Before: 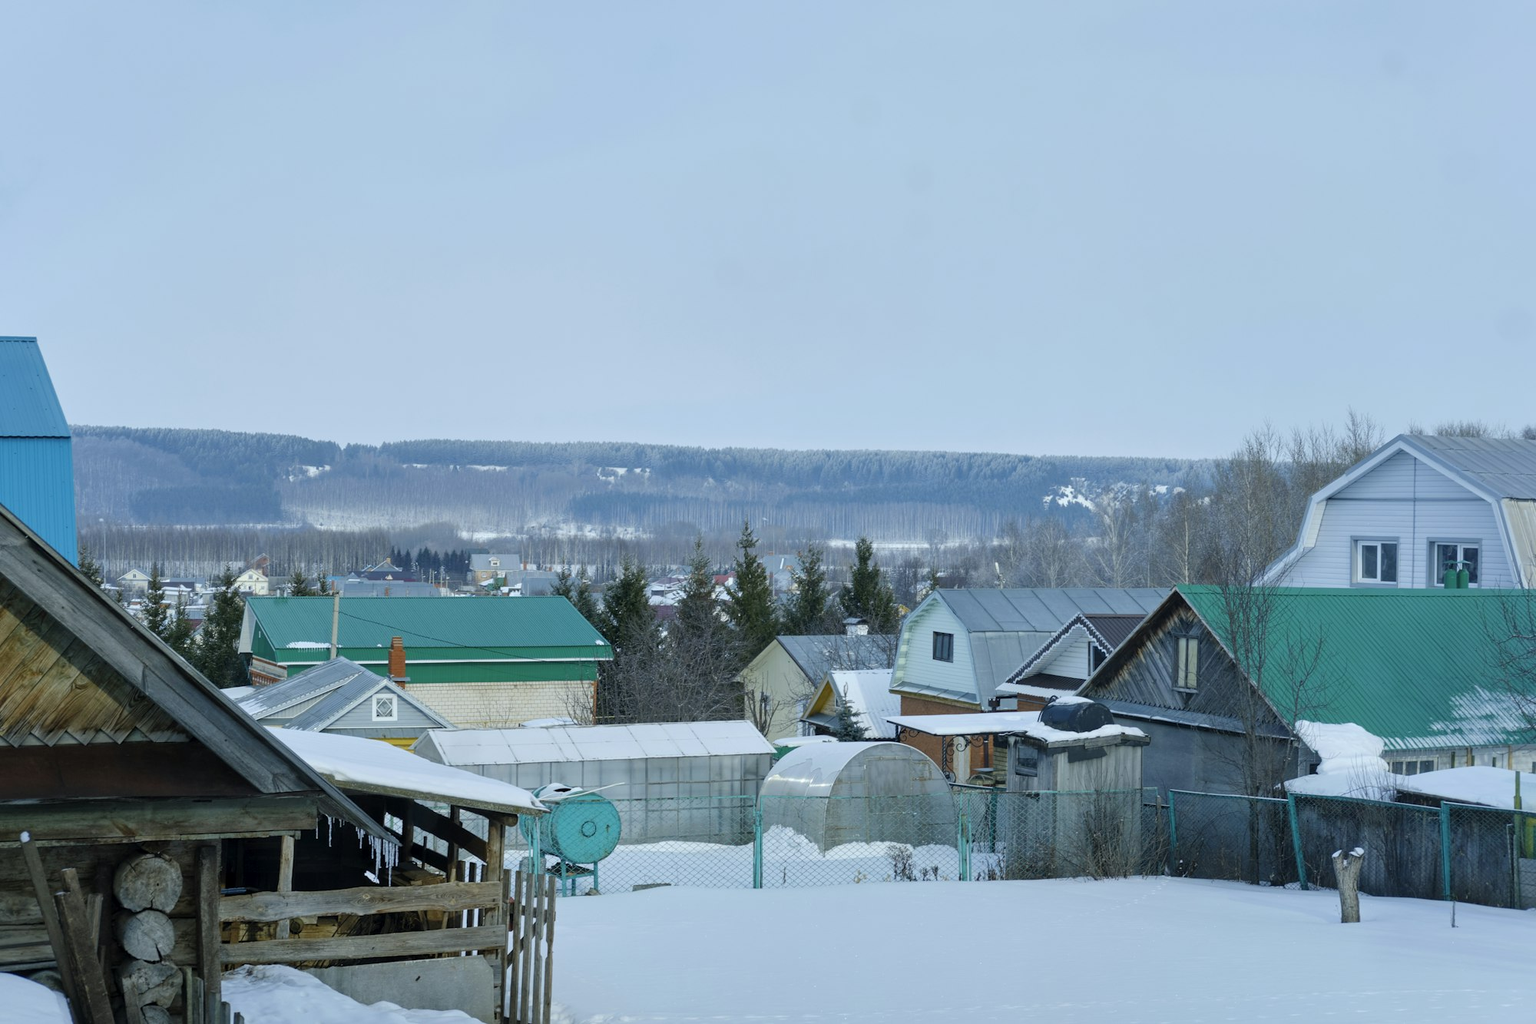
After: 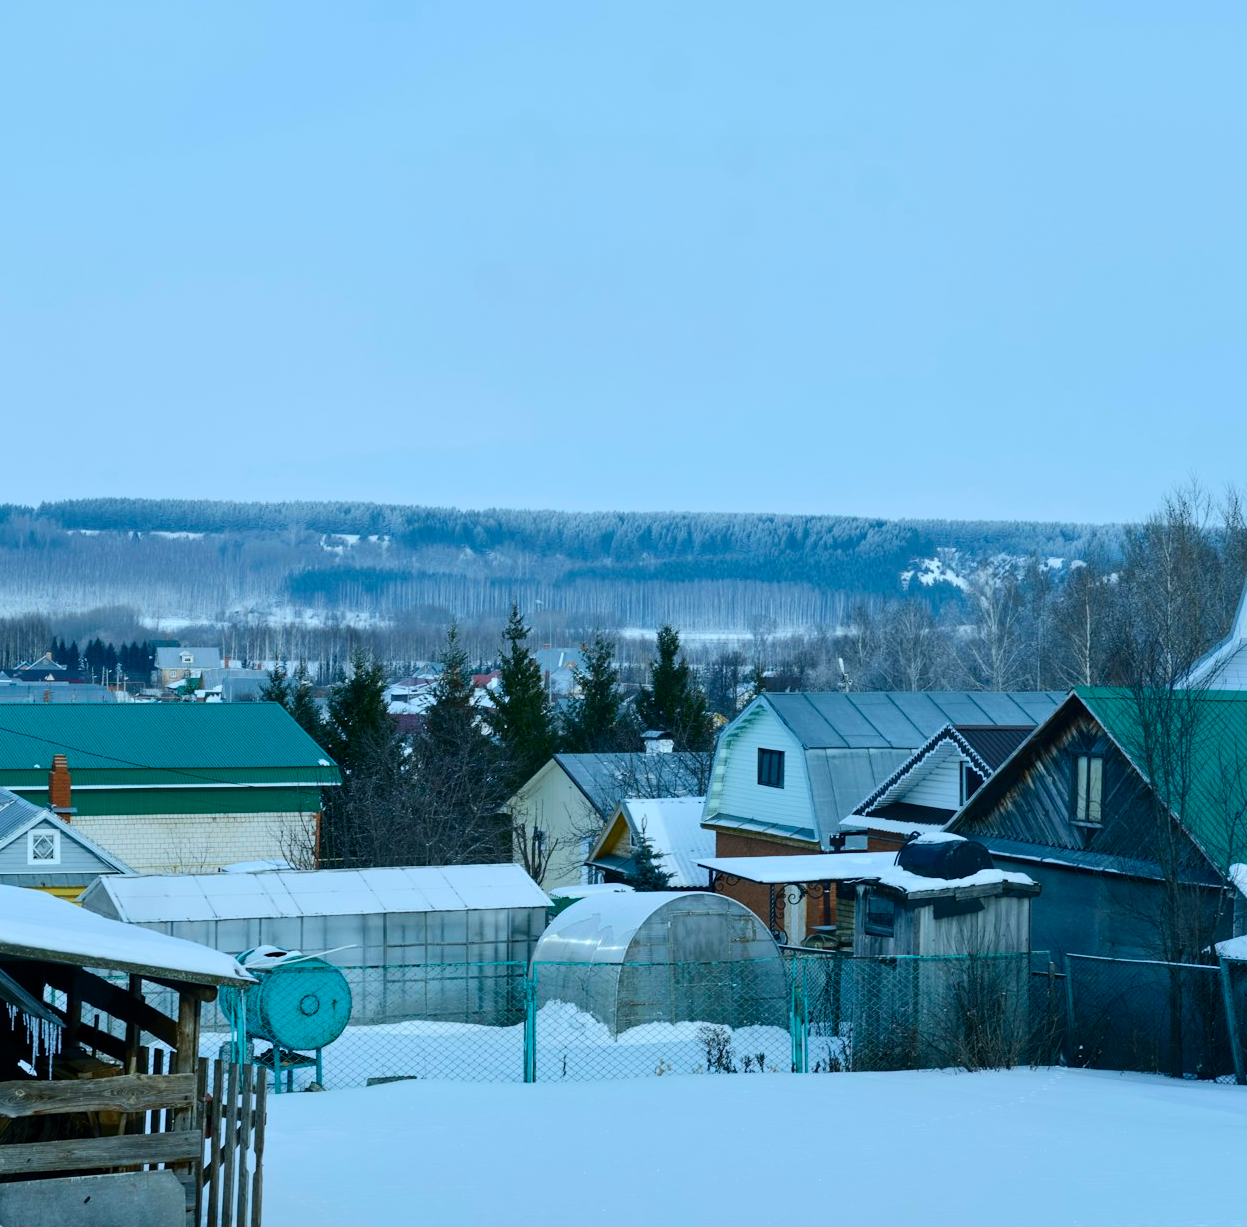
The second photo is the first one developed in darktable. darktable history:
color calibration: illuminant F (fluorescent), F source F9 (Cool White Deluxe 4150 K) – high CRI, x 0.374, y 0.373, temperature 4157.98 K, saturation algorithm version 1 (2020)
crop and rotate: left 22.852%, top 5.624%, right 14.776%, bottom 2.255%
tone curve: curves: ch0 [(0, 0) (0.003, 0.003) (0.011, 0.009) (0.025, 0.018) (0.044, 0.028) (0.069, 0.038) (0.1, 0.049) (0.136, 0.062) (0.177, 0.089) (0.224, 0.123) (0.277, 0.165) (0.335, 0.223) (0.399, 0.293) (0.468, 0.385) (0.543, 0.497) (0.623, 0.613) (0.709, 0.716) (0.801, 0.802) (0.898, 0.887) (1, 1)], color space Lab, independent channels, preserve colors none
